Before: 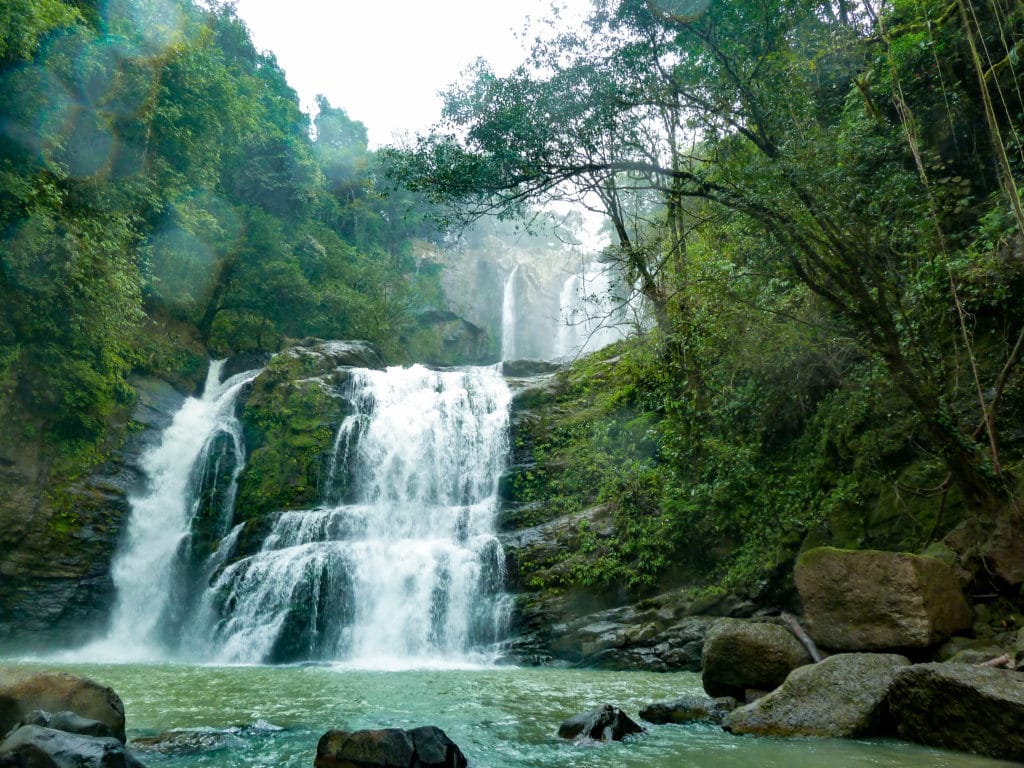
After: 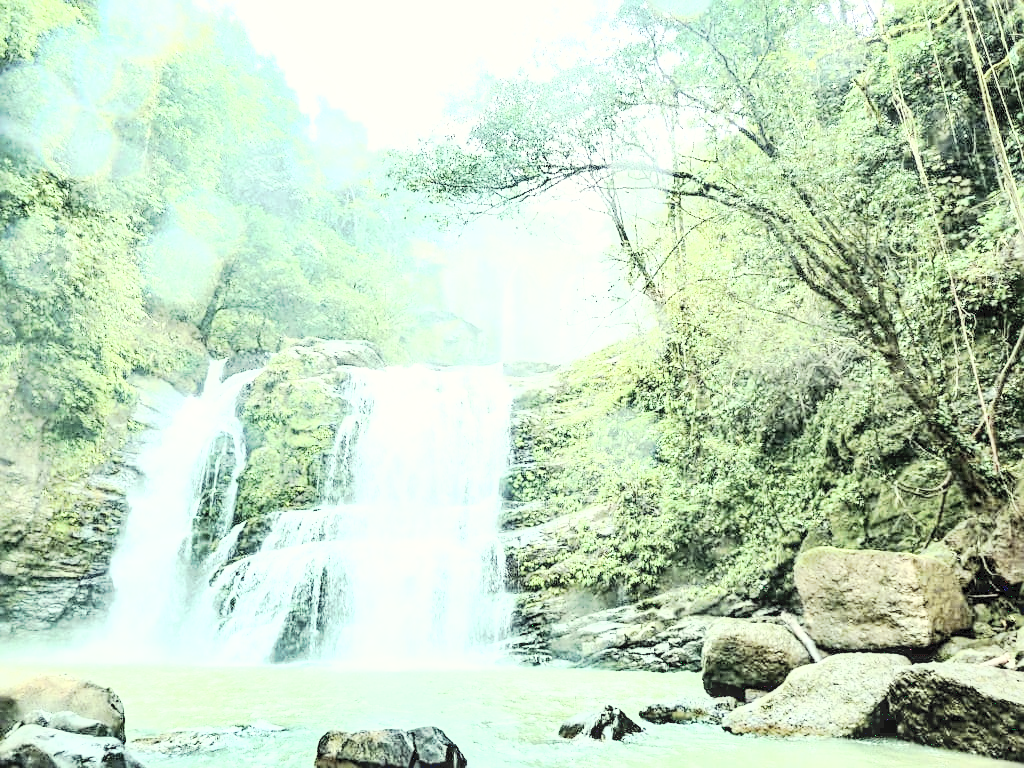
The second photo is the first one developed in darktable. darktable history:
base curve: curves: ch0 [(0, 0.003) (0.001, 0.002) (0.006, 0.004) (0.02, 0.022) (0.048, 0.086) (0.094, 0.234) (0.162, 0.431) (0.258, 0.629) (0.385, 0.8) (0.548, 0.918) (0.751, 0.988) (1, 1)]
contrast brightness saturation: brightness 0.189, saturation -0.509
exposure: exposure 2.041 EV, compensate highlight preservation false
local contrast: on, module defaults
tone curve: curves: ch0 [(0, 0) (0.003, 0.059) (0.011, 0.059) (0.025, 0.057) (0.044, 0.055) (0.069, 0.057) (0.1, 0.083) (0.136, 0.128) (0.177, 0.185) (0.224, 0.242) (0.277, 0.308) (0.335, 0.383) (0.399, 0.468) (0.468, 0.547) (0.543, 0.632) (0.623, 0.71) (0.709, 0.801) (0.801, 0.859) (0.898, 0.922) (1, 1)], preserve colors none
color correction: highlights a* -4.3, highlights b* 6.44
sharpen: on, module defaults
